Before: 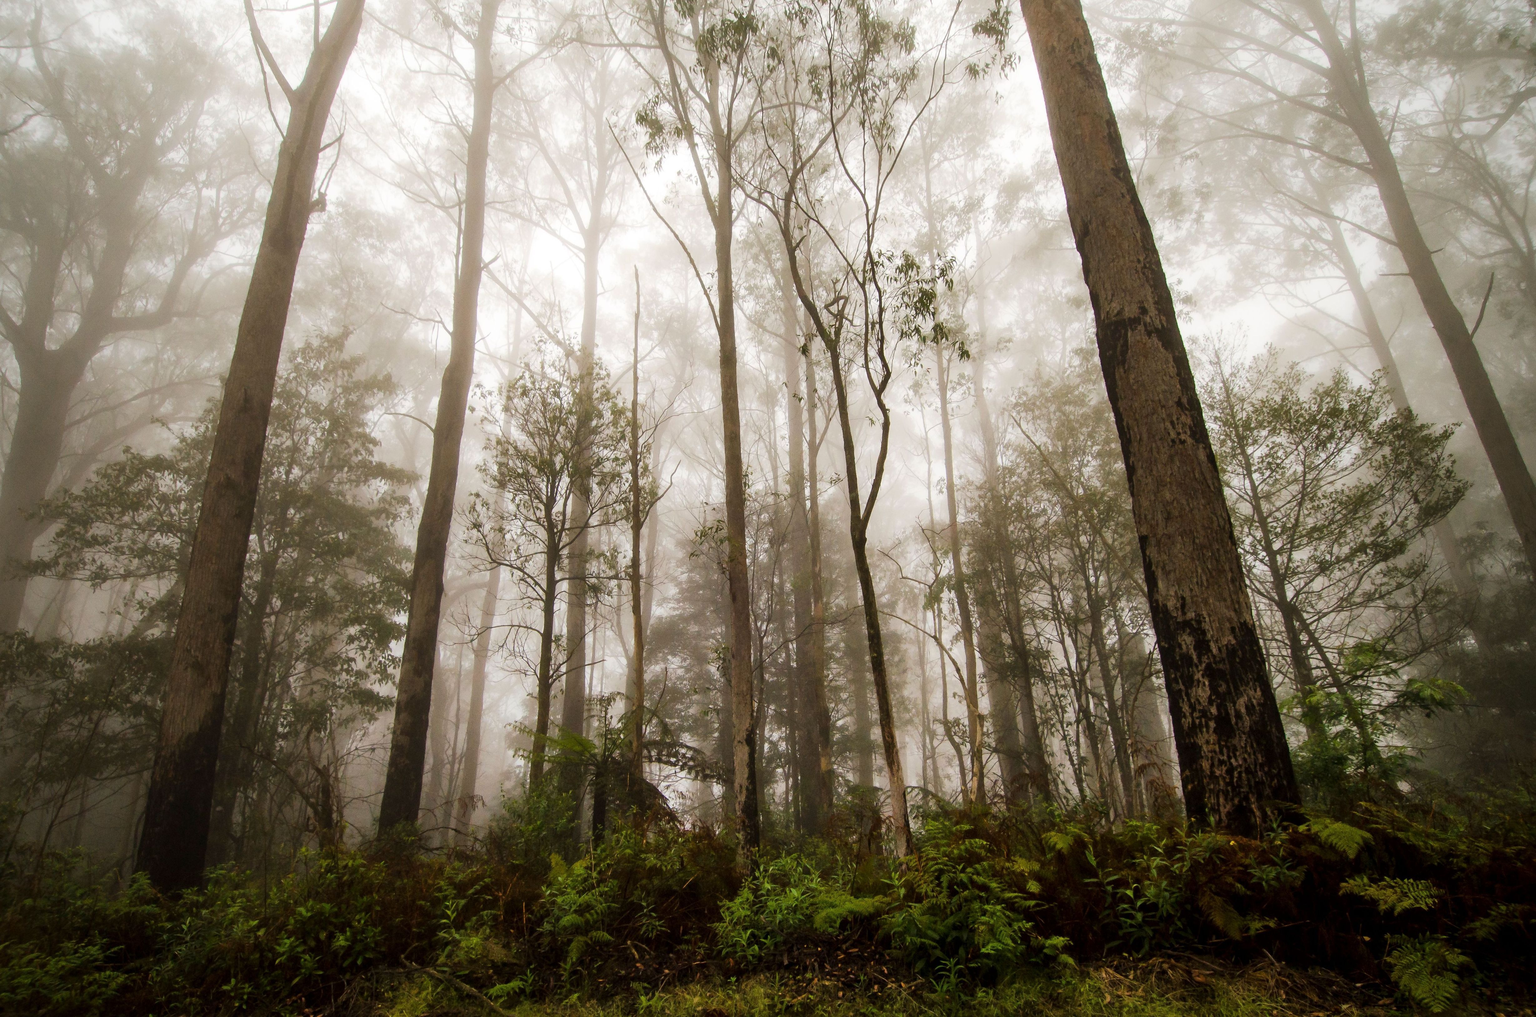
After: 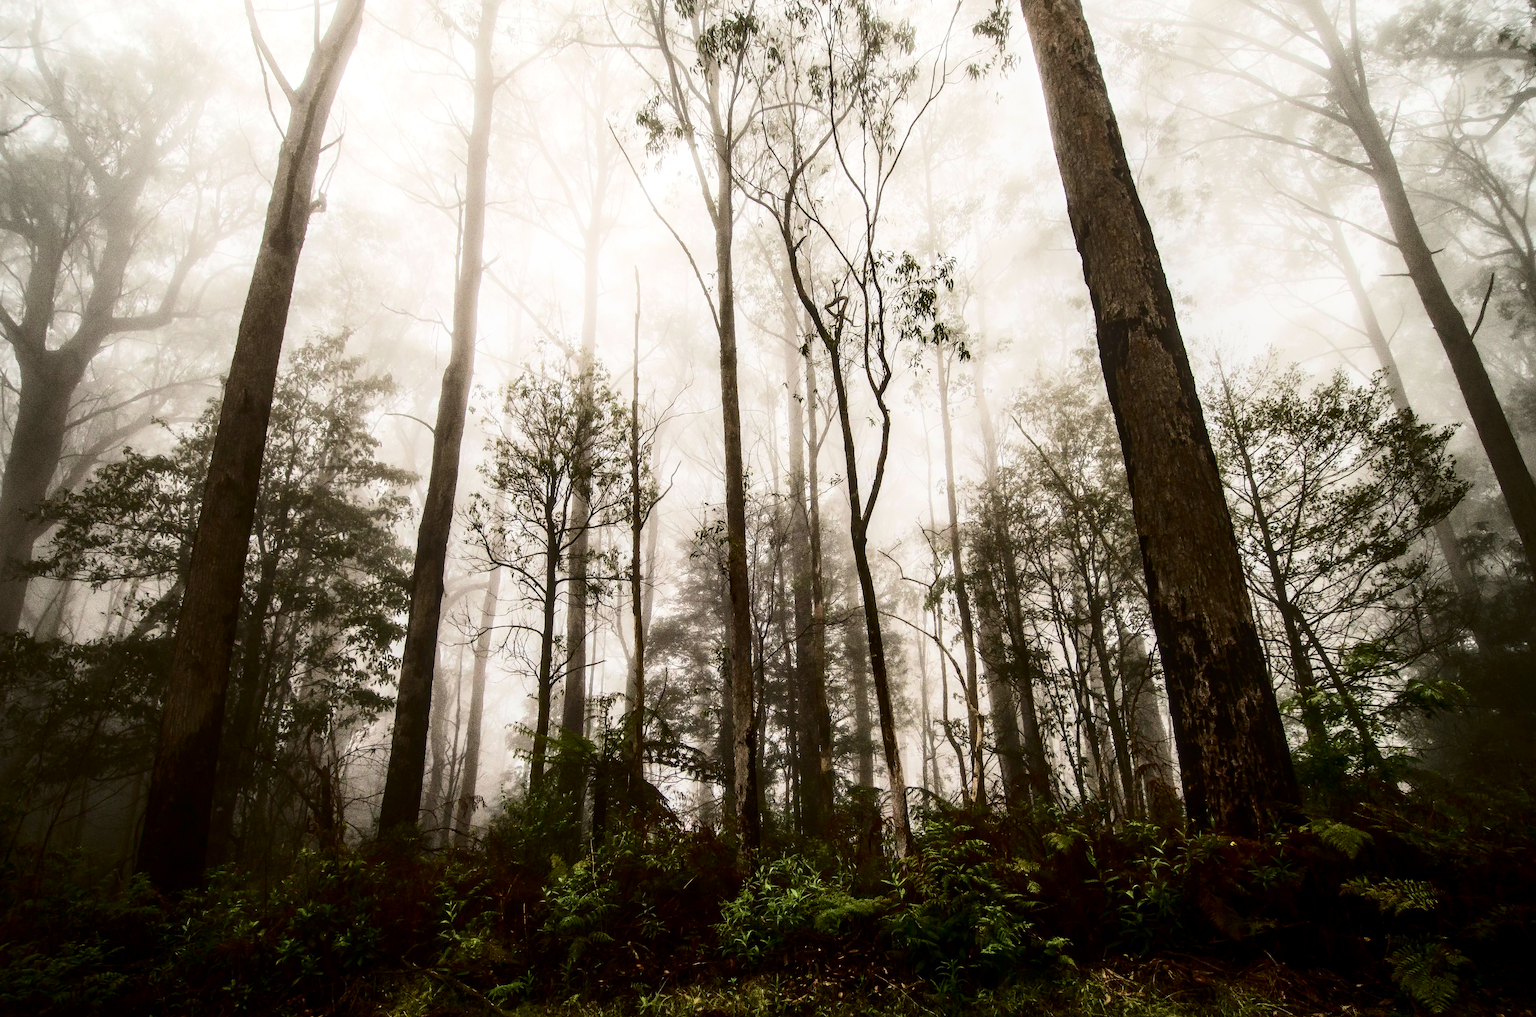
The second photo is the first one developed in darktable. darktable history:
contrast brightness saturation: contrast 0.5, saturation -0.1
sharpen: amount 0.2
local contrast: on, module defaults
